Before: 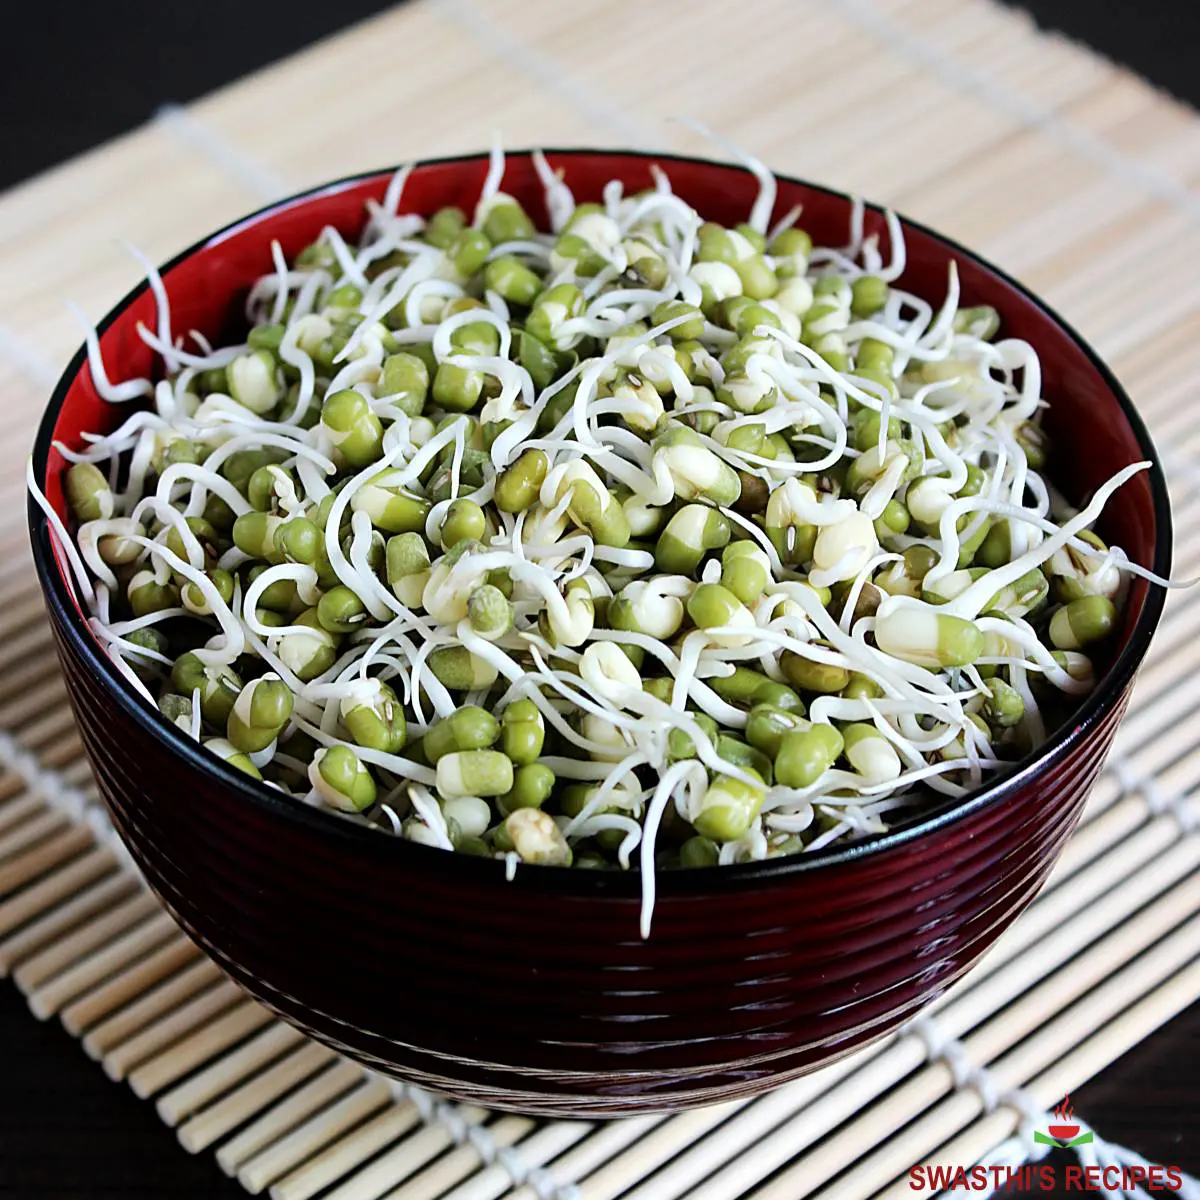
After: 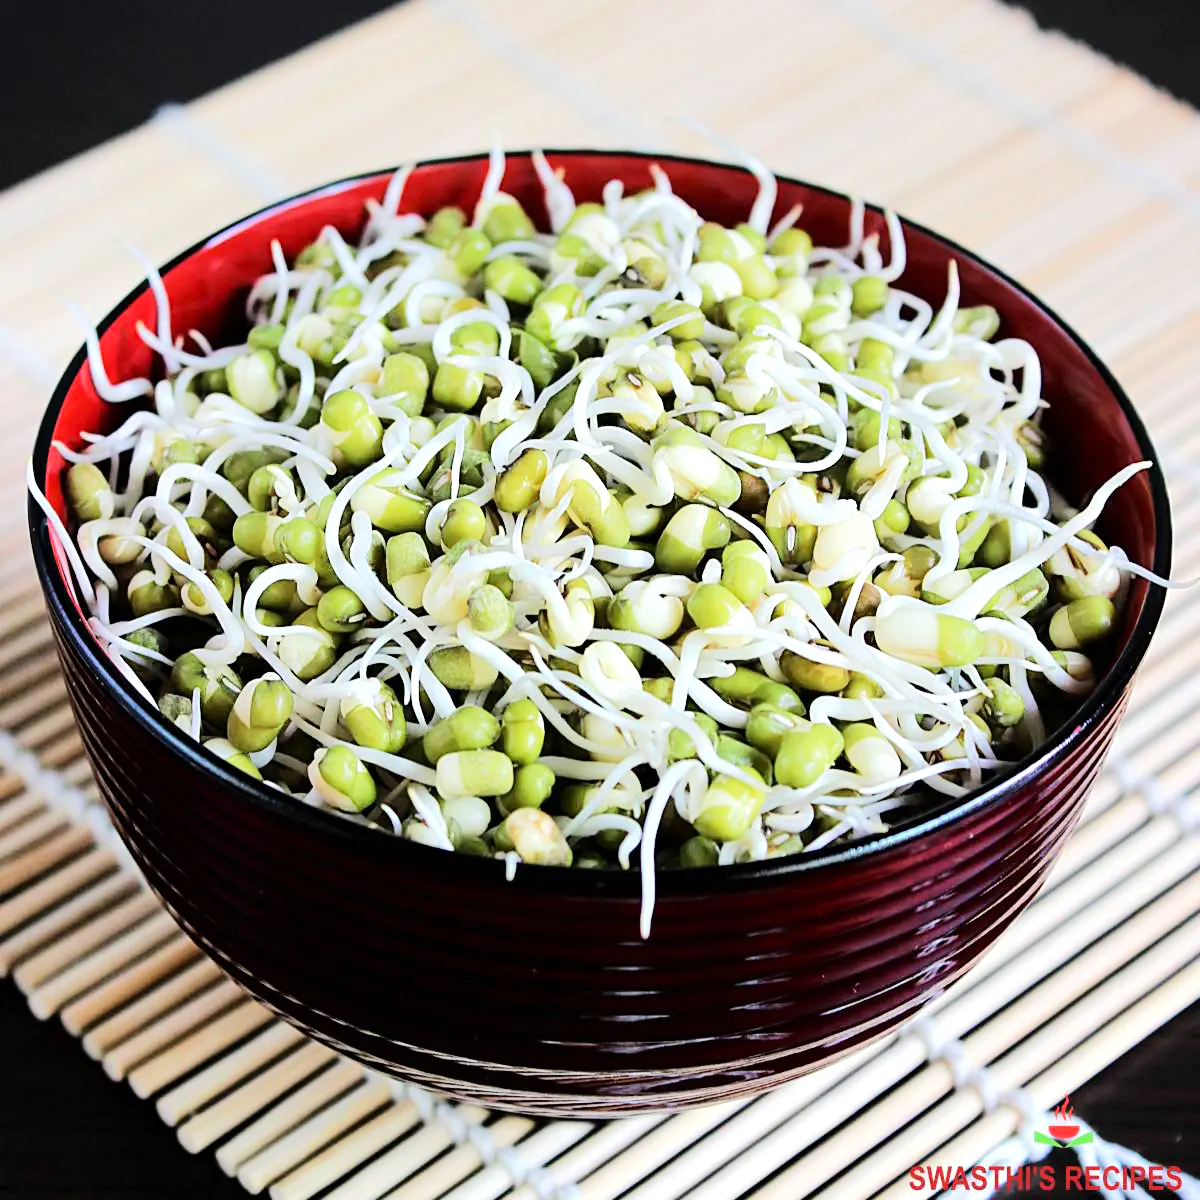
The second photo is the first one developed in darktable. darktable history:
tone equalizer: -7 EV 0.143 EV, -6 EV 0.611 EV, -5 EV 1.13 EV, -4 EV 1.3 EV, -3 EV 1.13 EV, -2 EV 0.6 EV, -1 EV 0.167 EV, edges refinement/feathering 500, mask exposure compensation -1.57 EV, preserve details no
